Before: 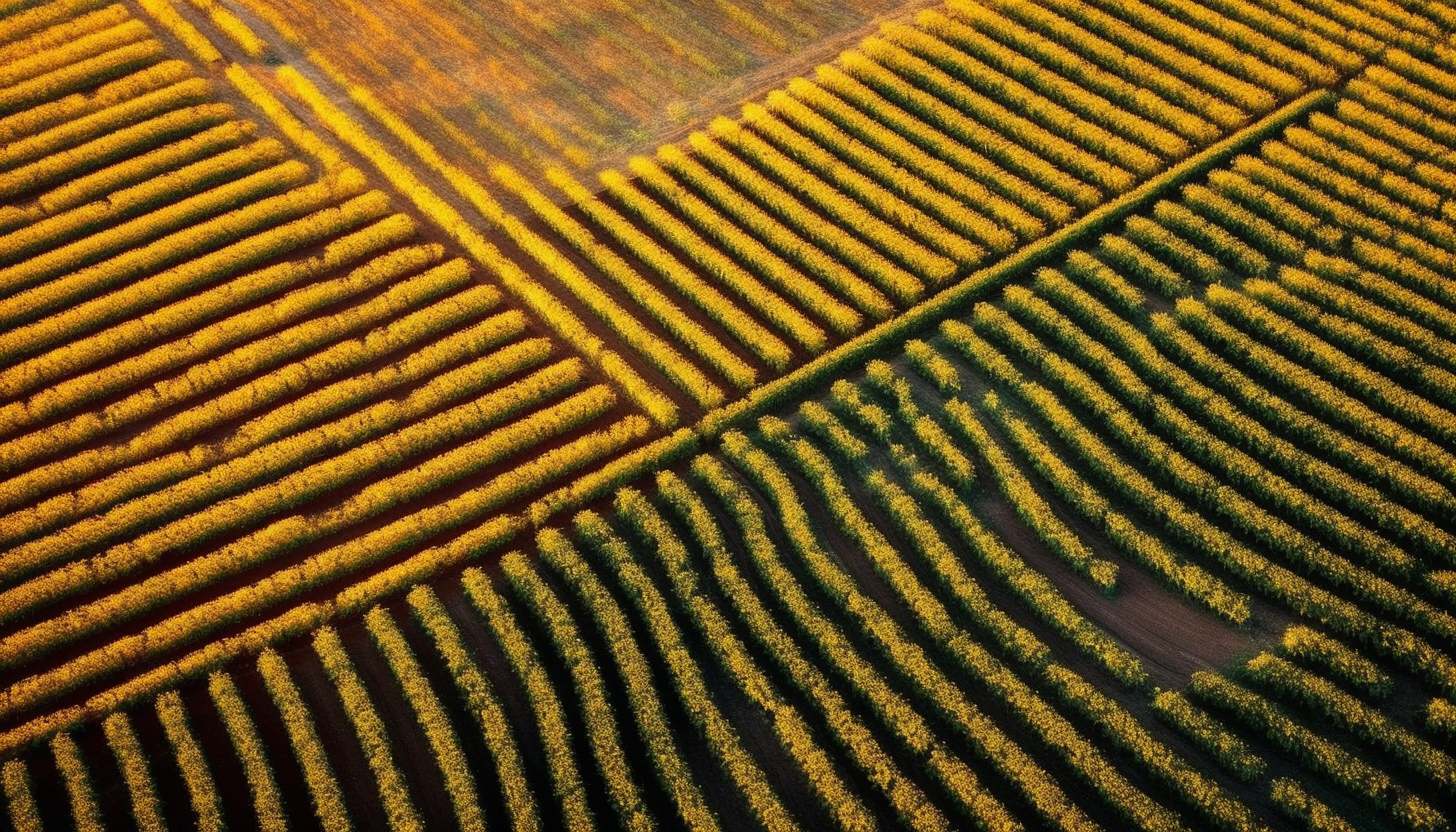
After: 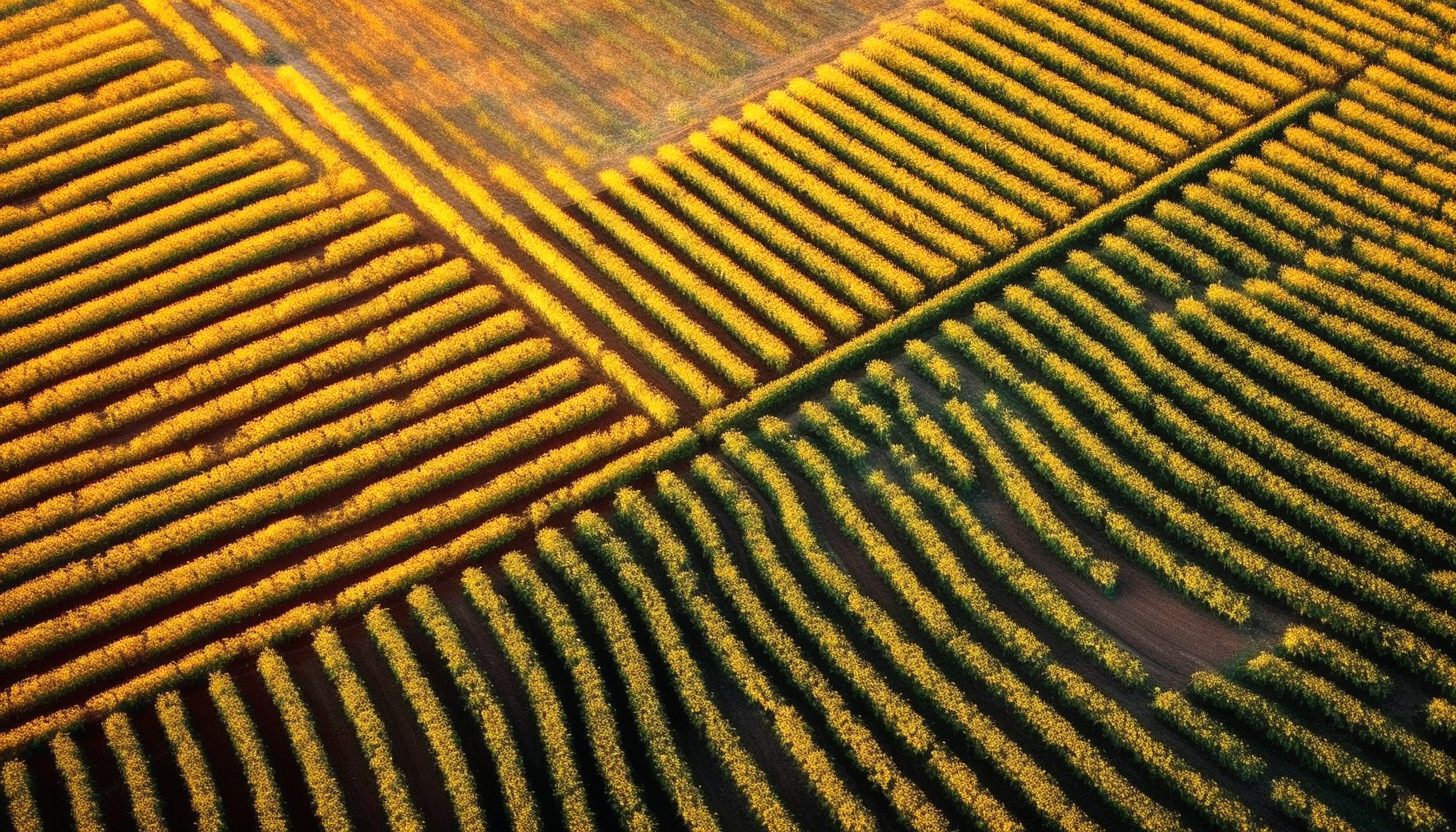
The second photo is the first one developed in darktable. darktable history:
exposure: black level correction 0, exposure 0.301 EV, compensate exposure bias true, compensate highlight preservation false
